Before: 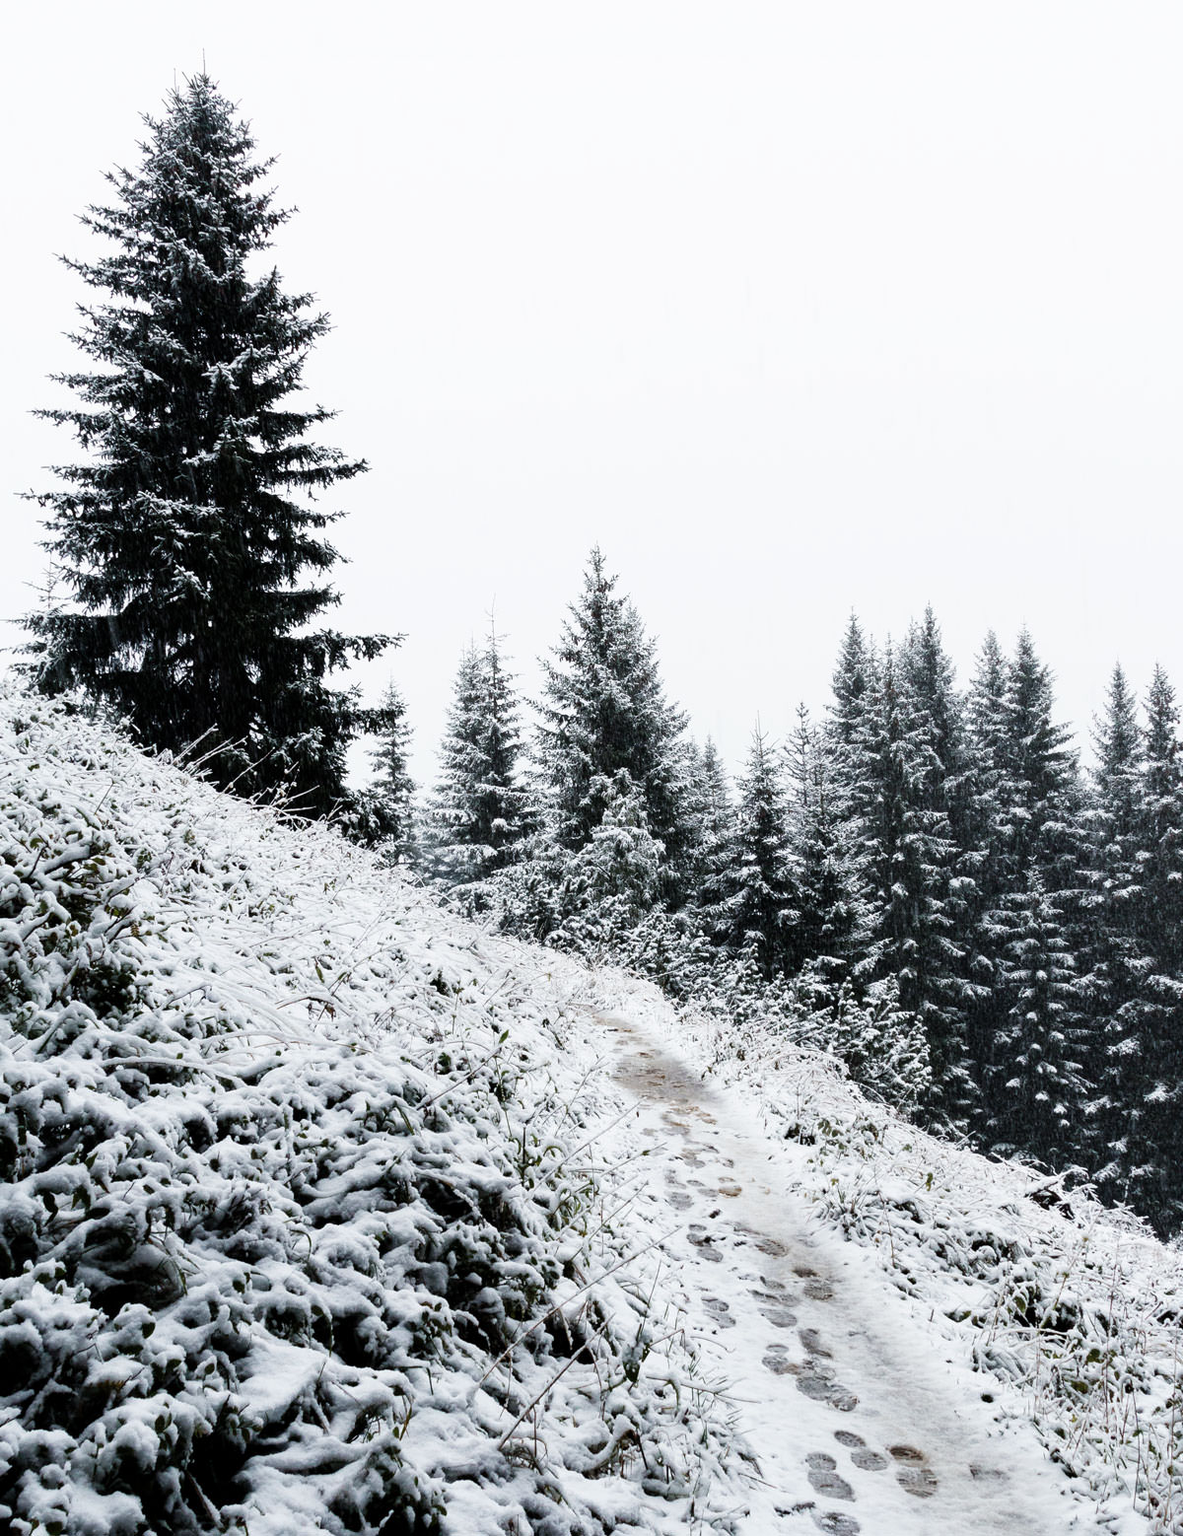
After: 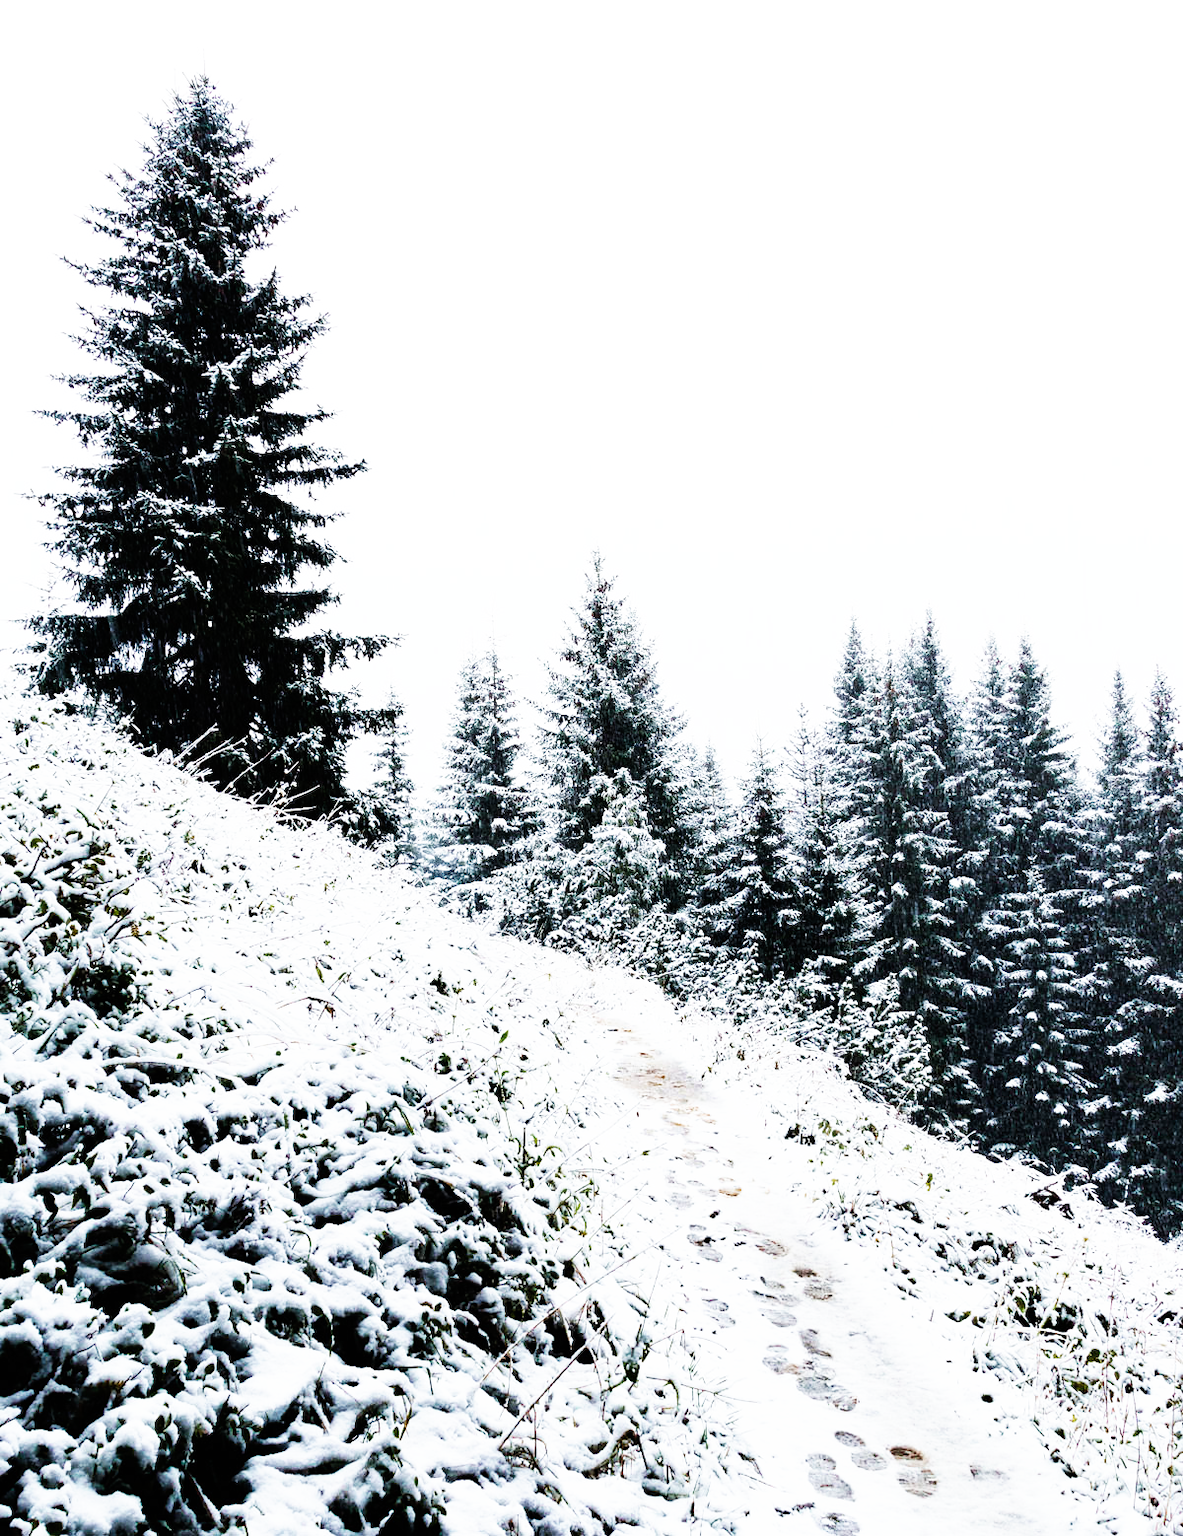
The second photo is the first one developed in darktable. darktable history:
velvia: on, module defaults
base curve: curves: ch0 [(0, 0) (0.007, 0.004) (0.027, 0.03) (0.046, 0.07) (0.207, 0.54) (0.442, 0.872) (0.673, 0.972) (1, 1)], preserve colors none
